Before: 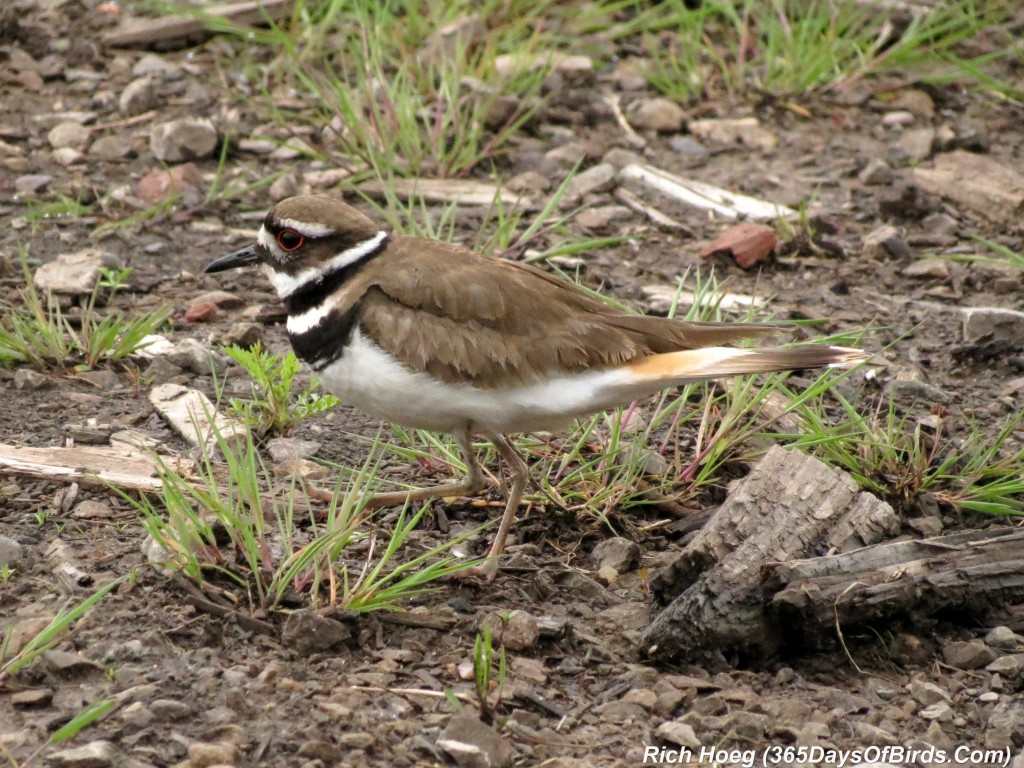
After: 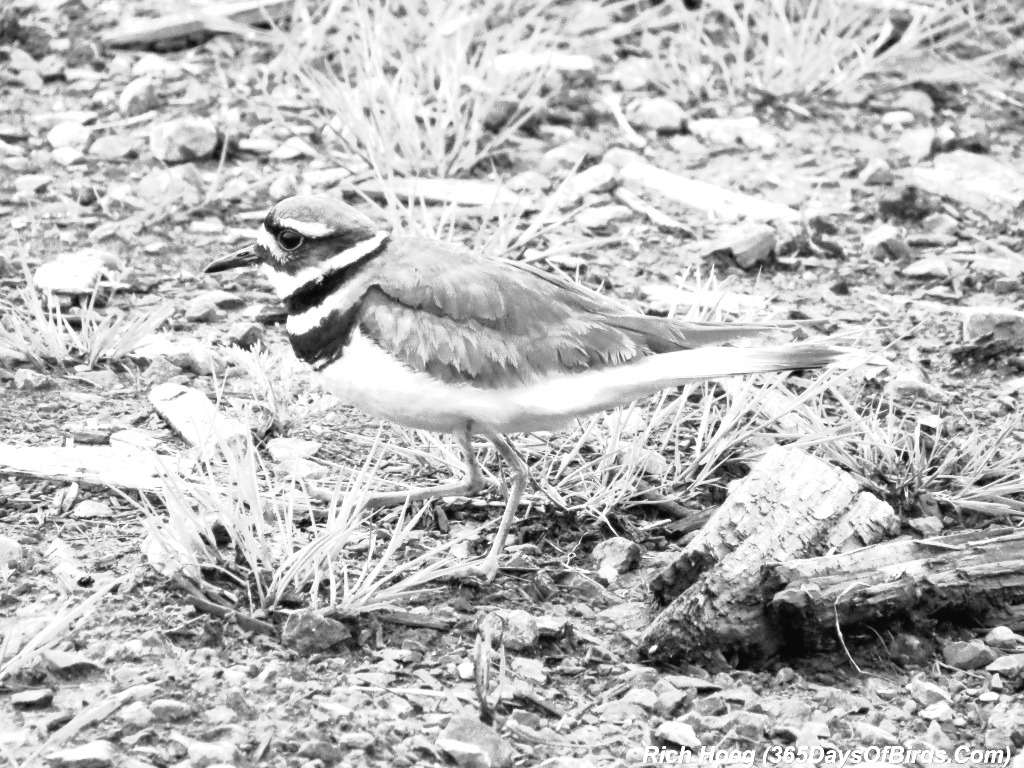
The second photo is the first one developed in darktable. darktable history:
monochrome: on, module defaults
exposure: black level correction -0.002, exposure 1.35 EV, compensate highlight preservation false
tone curve: curves: ch0 [(0, 0) (0.105, 0.068) (0.181, 0.185) (0.28, 0.291) (0.384, 0.404) (0.485, 0.531) (0.638, 0.681) (0.795, 0.879) (1, 0.977)]; ch1 [(0, 0) (0.161, 0.092) (0.35, 0.33) (0.379, 0.401) (0.456, 0.469) (0.504, 0.5) (0.512, 0.514) (0.58, 0.597) (0.635, 0.646) (1, 1)]; ch2 [(0, 0) (0.371, 0.362) (0.437, 0.437) (0.5, 0.5) (0.53, 0.523) (0.56, 0.58) (0.622, 0.606) (1, 1)], color space Lab, independent channels, preserve colors none
